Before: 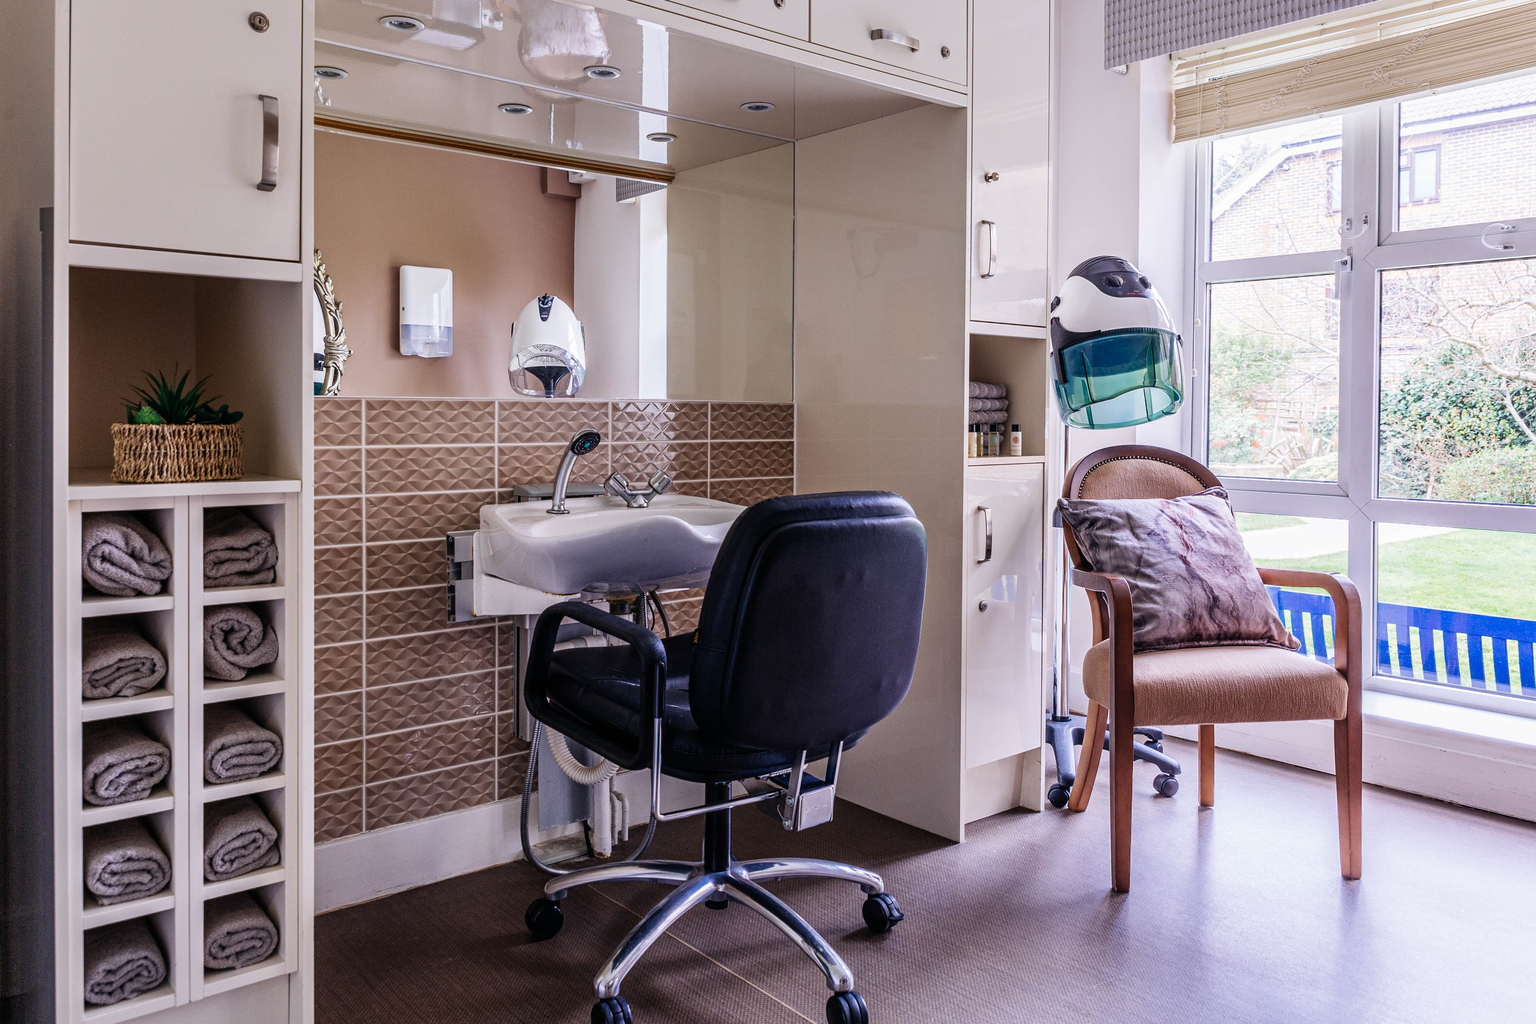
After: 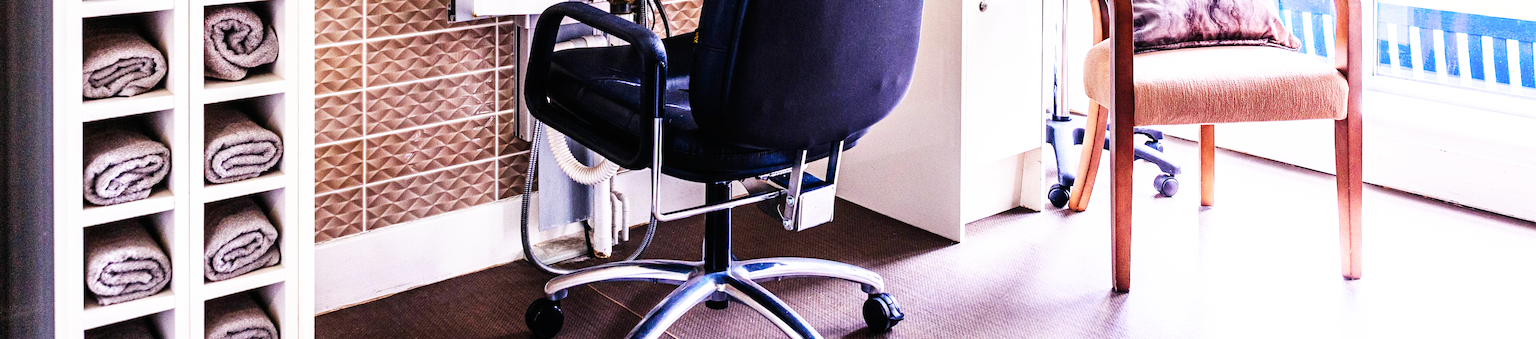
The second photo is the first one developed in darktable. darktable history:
exposure: black level correction 0, exposure 0.594 EV, compensate highlight preservation false
crop and rotate: top 58.635%, bottom 8.171%
base curve: curves: ch0 [(0, 0) (0.007, 0.004) (0.027, 0.03) (0.046, 0.07) (0.207, 0.54) (0.442, 0.872) (0.673, 0.972) (1, 1)], preserve colors none
